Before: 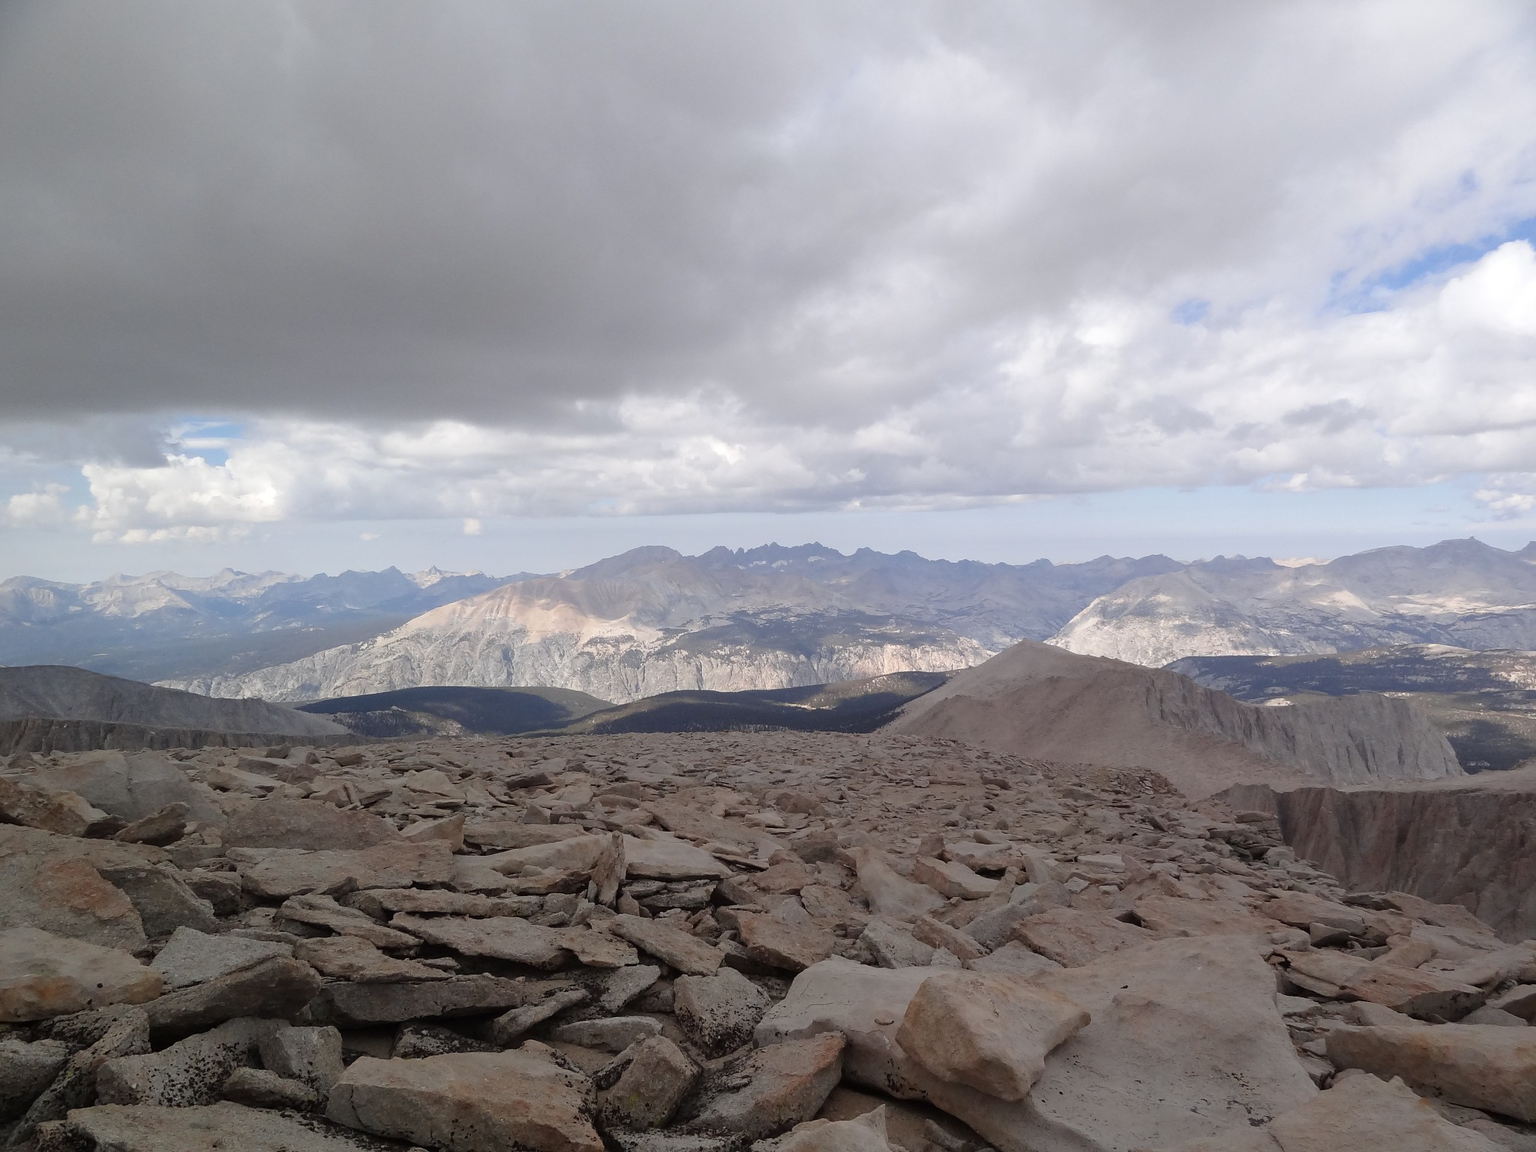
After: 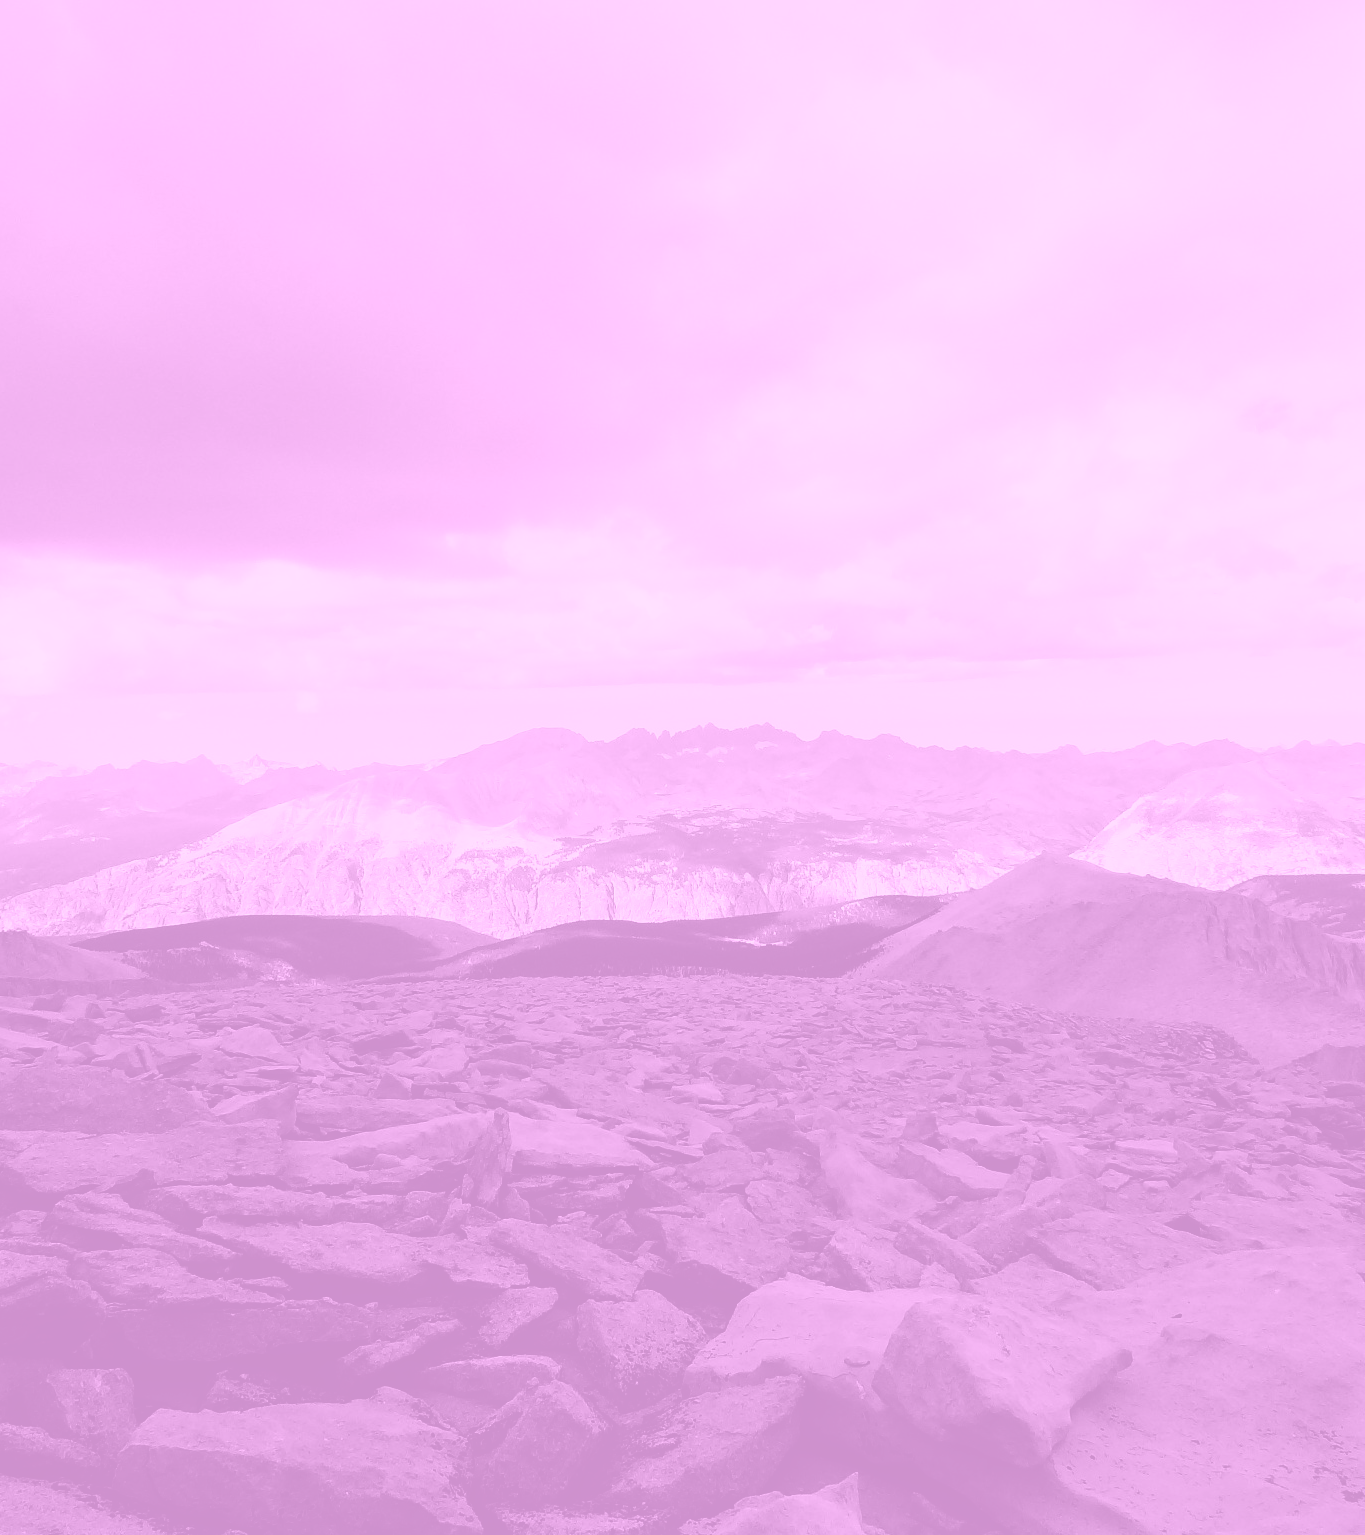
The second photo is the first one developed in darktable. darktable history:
rotate and perspective: automatic cropping off
tone curve: curves: ch0 [(0, 0) (0.058, 0.027) (0.214, 0.183) (0.304, 0.288) (0.561, 0.554) (0.687, 0.677) (0.768, 0.768) (0.858, 0.861) (0.986, 0.957)]; ch1 [(0, 0) (0.172, 0.123) (0.312, 0.296) (0.437, 0.429) (0.471, 0.469) (0.502, 0.5) (0.513, 0.515) (0.583, 0.604) (0.631, 0.659) (0.703, 0.721) (0.889, 0.924) (1, 1)]; ch2 [(0, 0) (0.411, 0.424) (0.485, 0.497) (0.502, 0.5) (0.517, 0.511) (0.566, 0.573) (0.622, 0.613) (0.709, 0.677) (1, 1)], color space Lab, independent channels, preserve colors none
crop and rotate: left 15.754%, right 17.579%
colorize: hue 331.2°, saturation 69%, source mix 30.28%, lightness 69.02%, version 1
contrast brightness saturation: contrast 0.24, brightness -0.24, saturation 0.14
